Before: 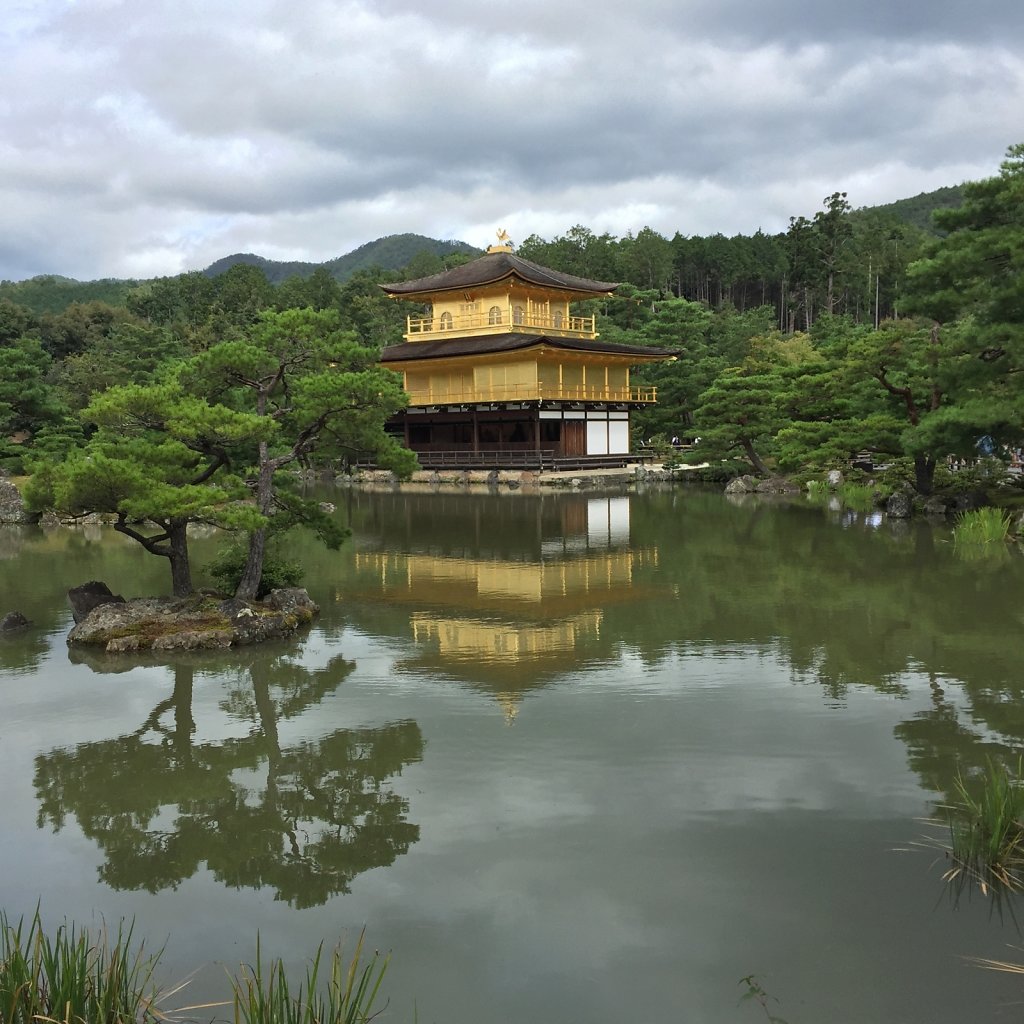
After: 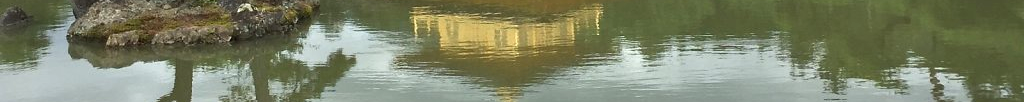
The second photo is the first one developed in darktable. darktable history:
exposure: exposure 0.574 EV, compensate highlight preservation false
contrast brightness saturation: contrast -0.02, brightness -0.01, saturation 0.03
crop and rotate: top 59.084%, bottom 30.916%
